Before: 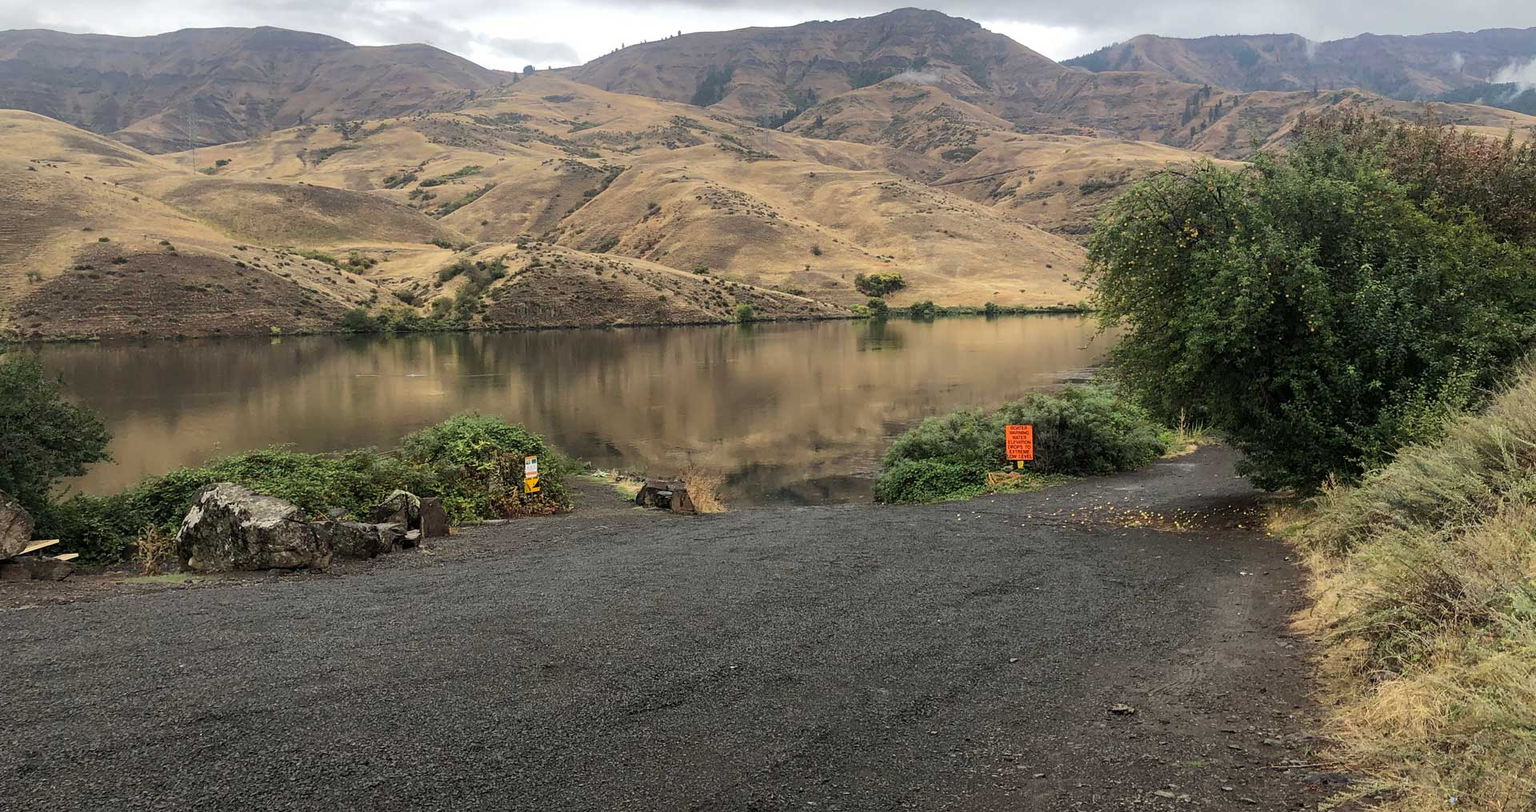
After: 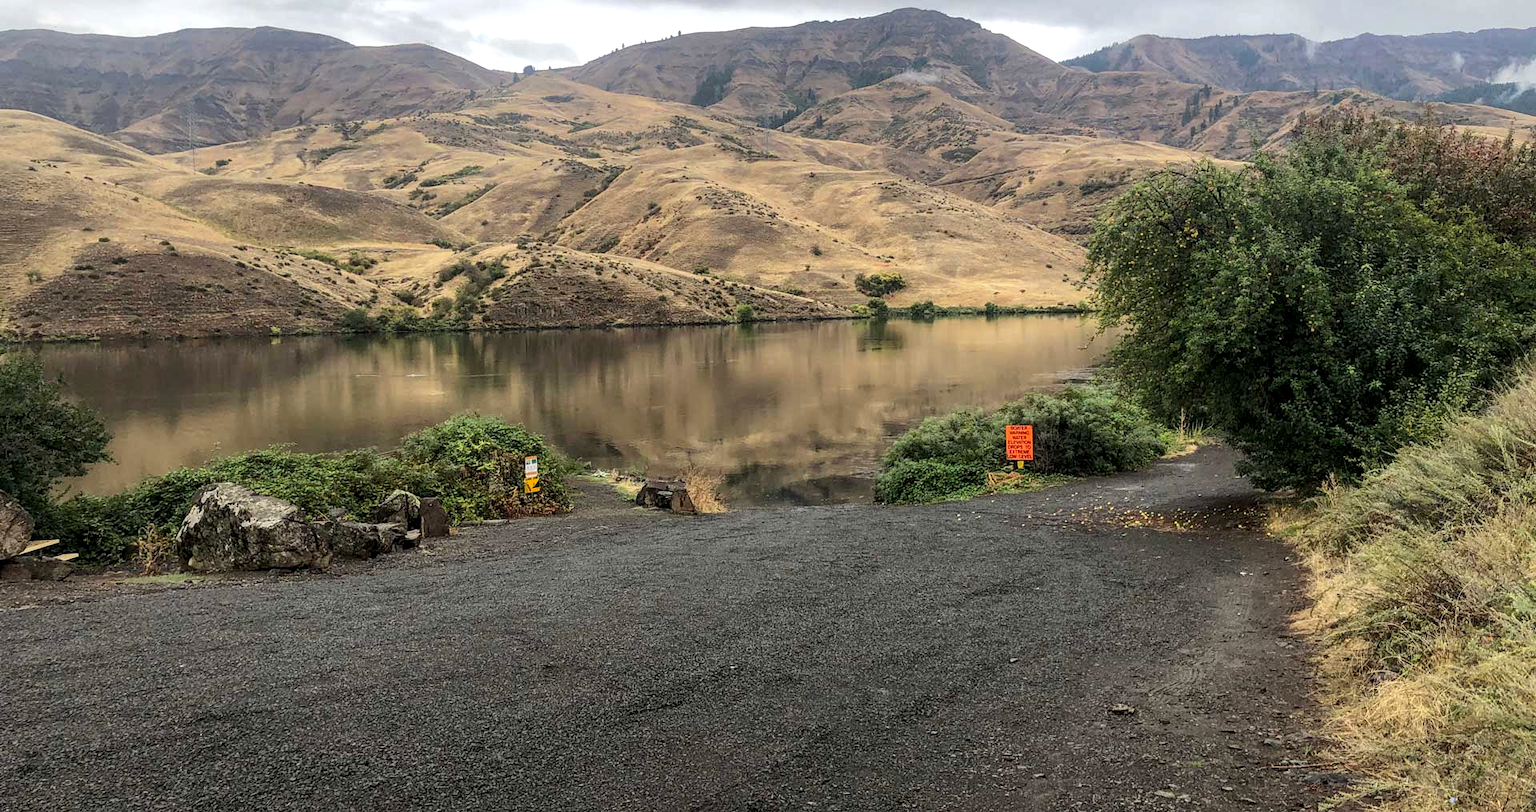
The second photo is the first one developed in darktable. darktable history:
rotate and perspective: crop left 0, crop top 0
contrast brightness saturation: contrast 0.1, brightness 0.03, saturation 0.09
local contrast: on, module defaults
